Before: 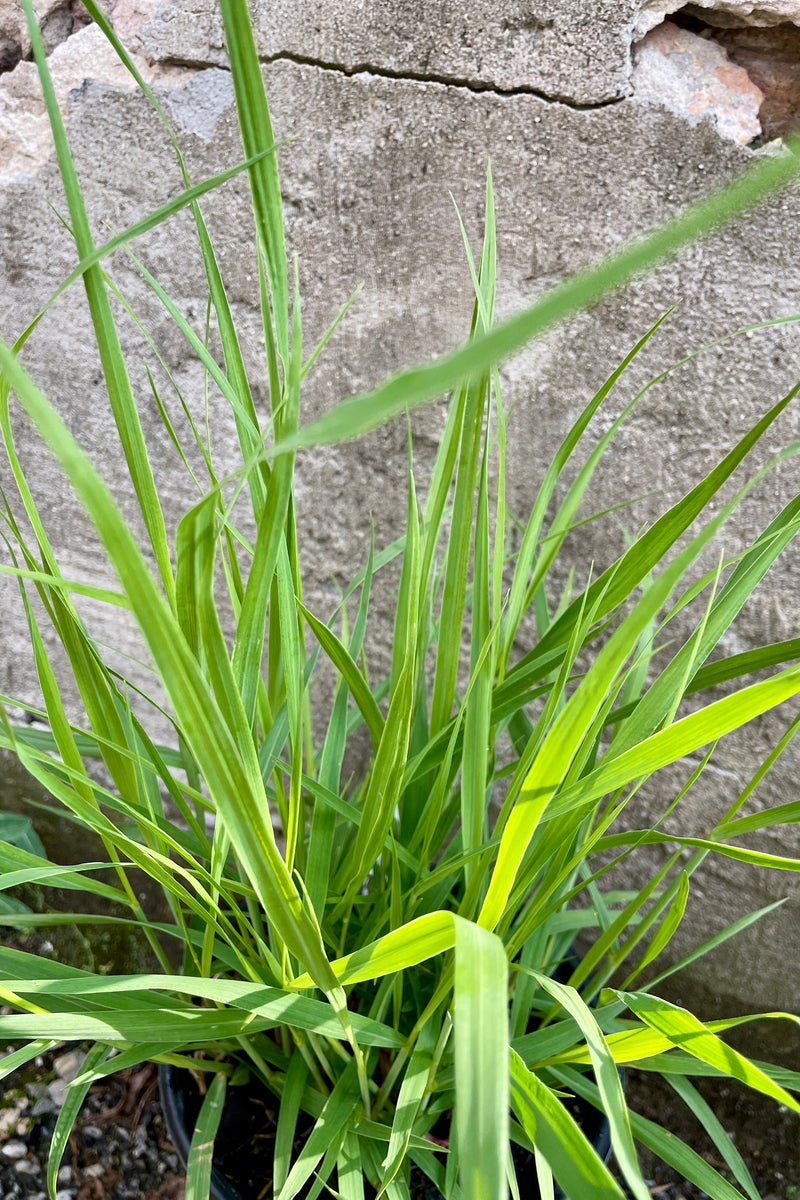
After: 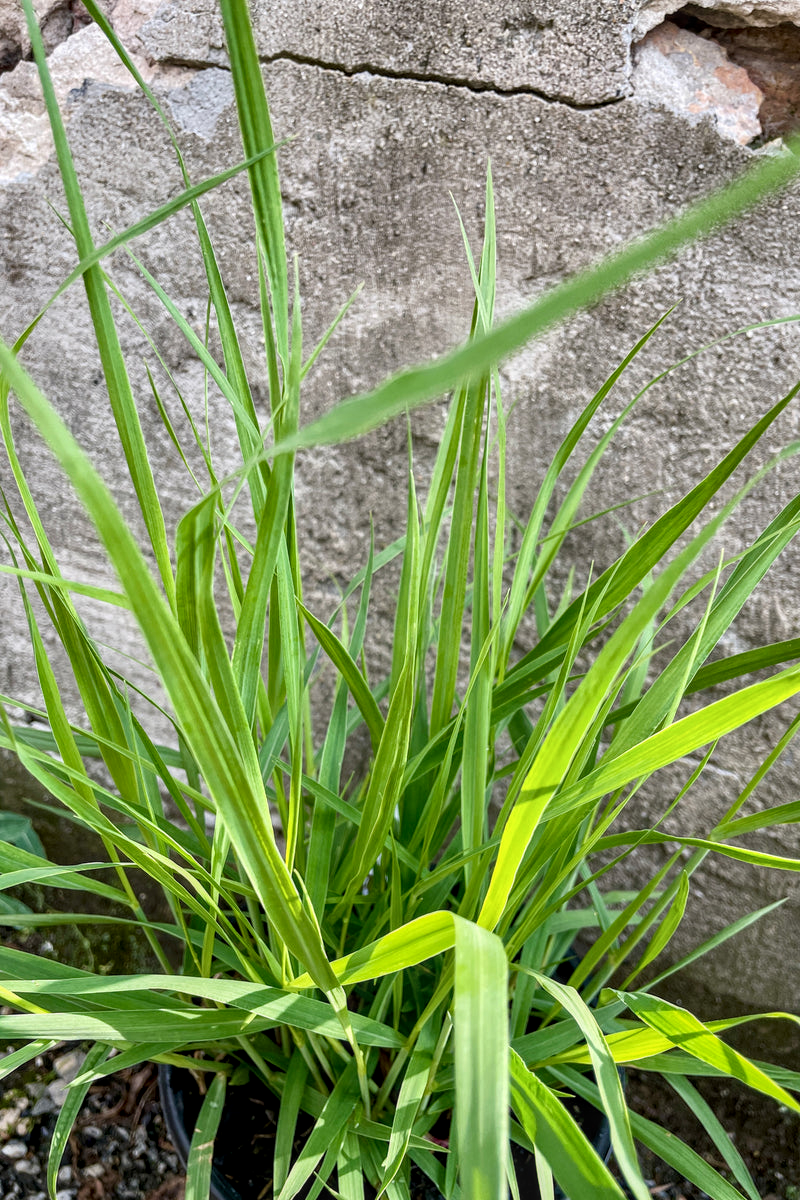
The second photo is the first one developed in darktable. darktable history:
color correction: highlights b* 0.027
local contrast: detail 130%
exposure: exposure -0.114 EV, compensate exposure bias true, compensate highlight preservation false
